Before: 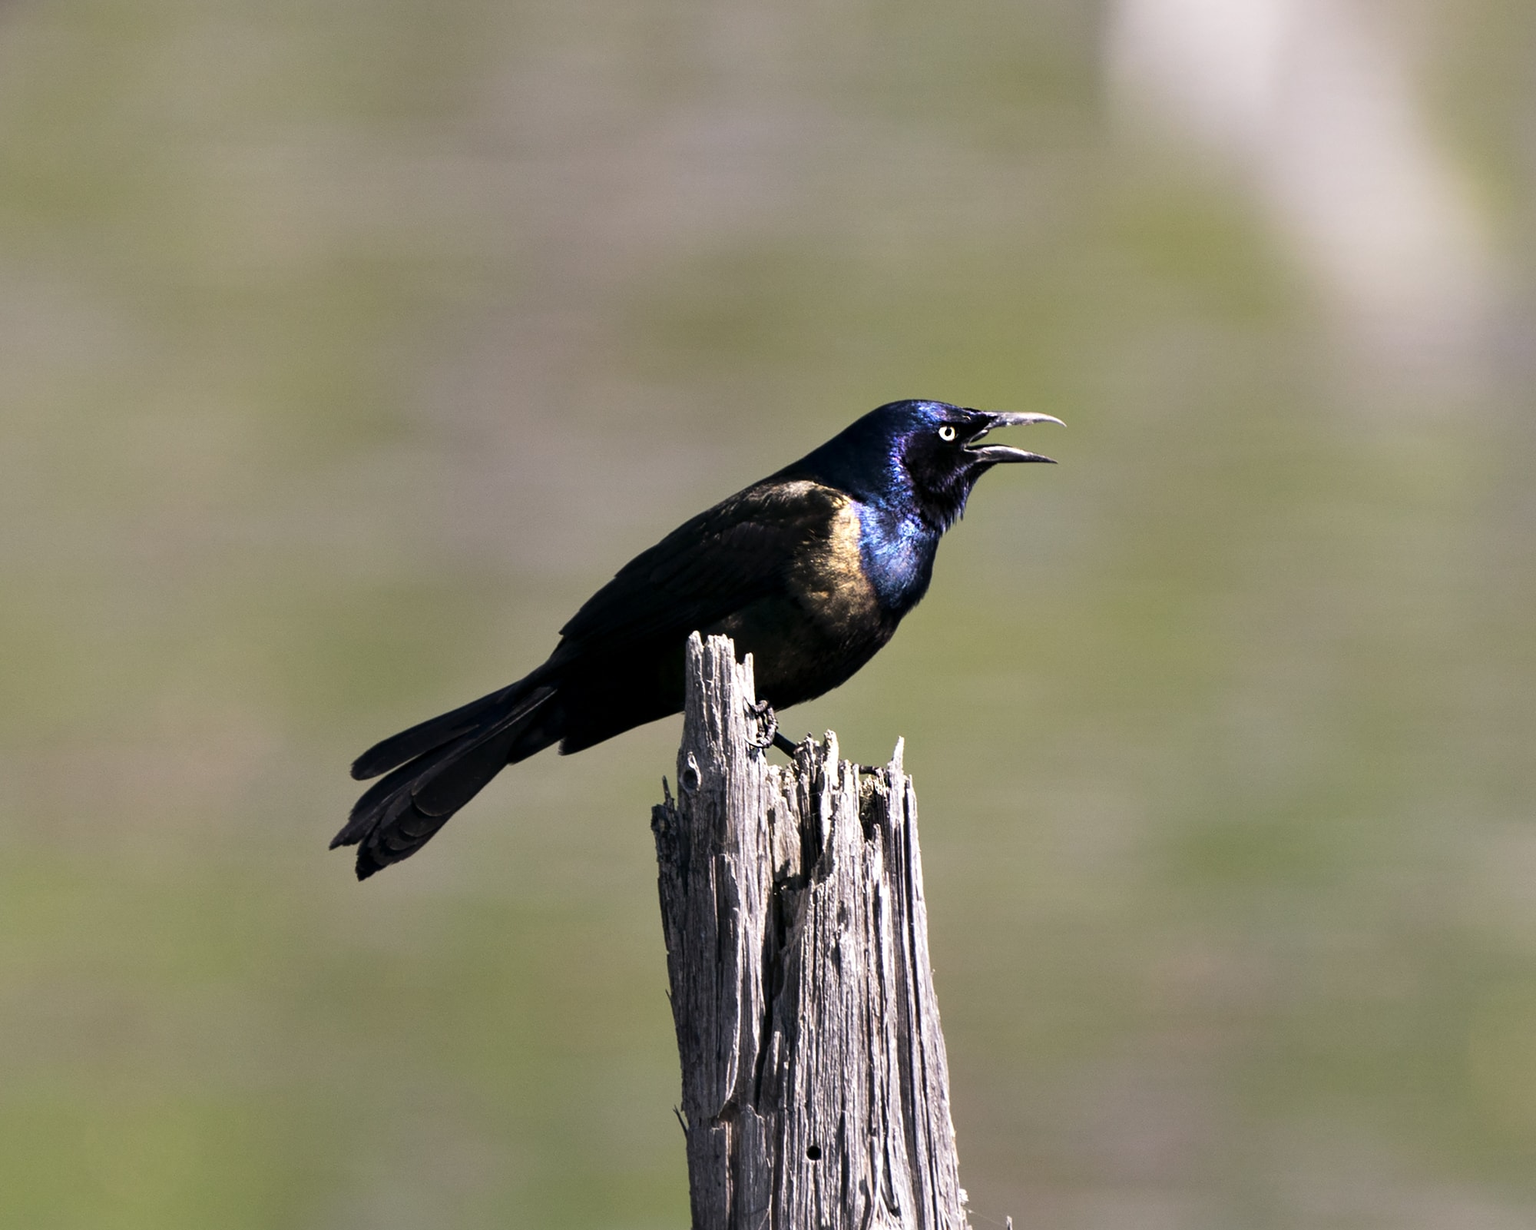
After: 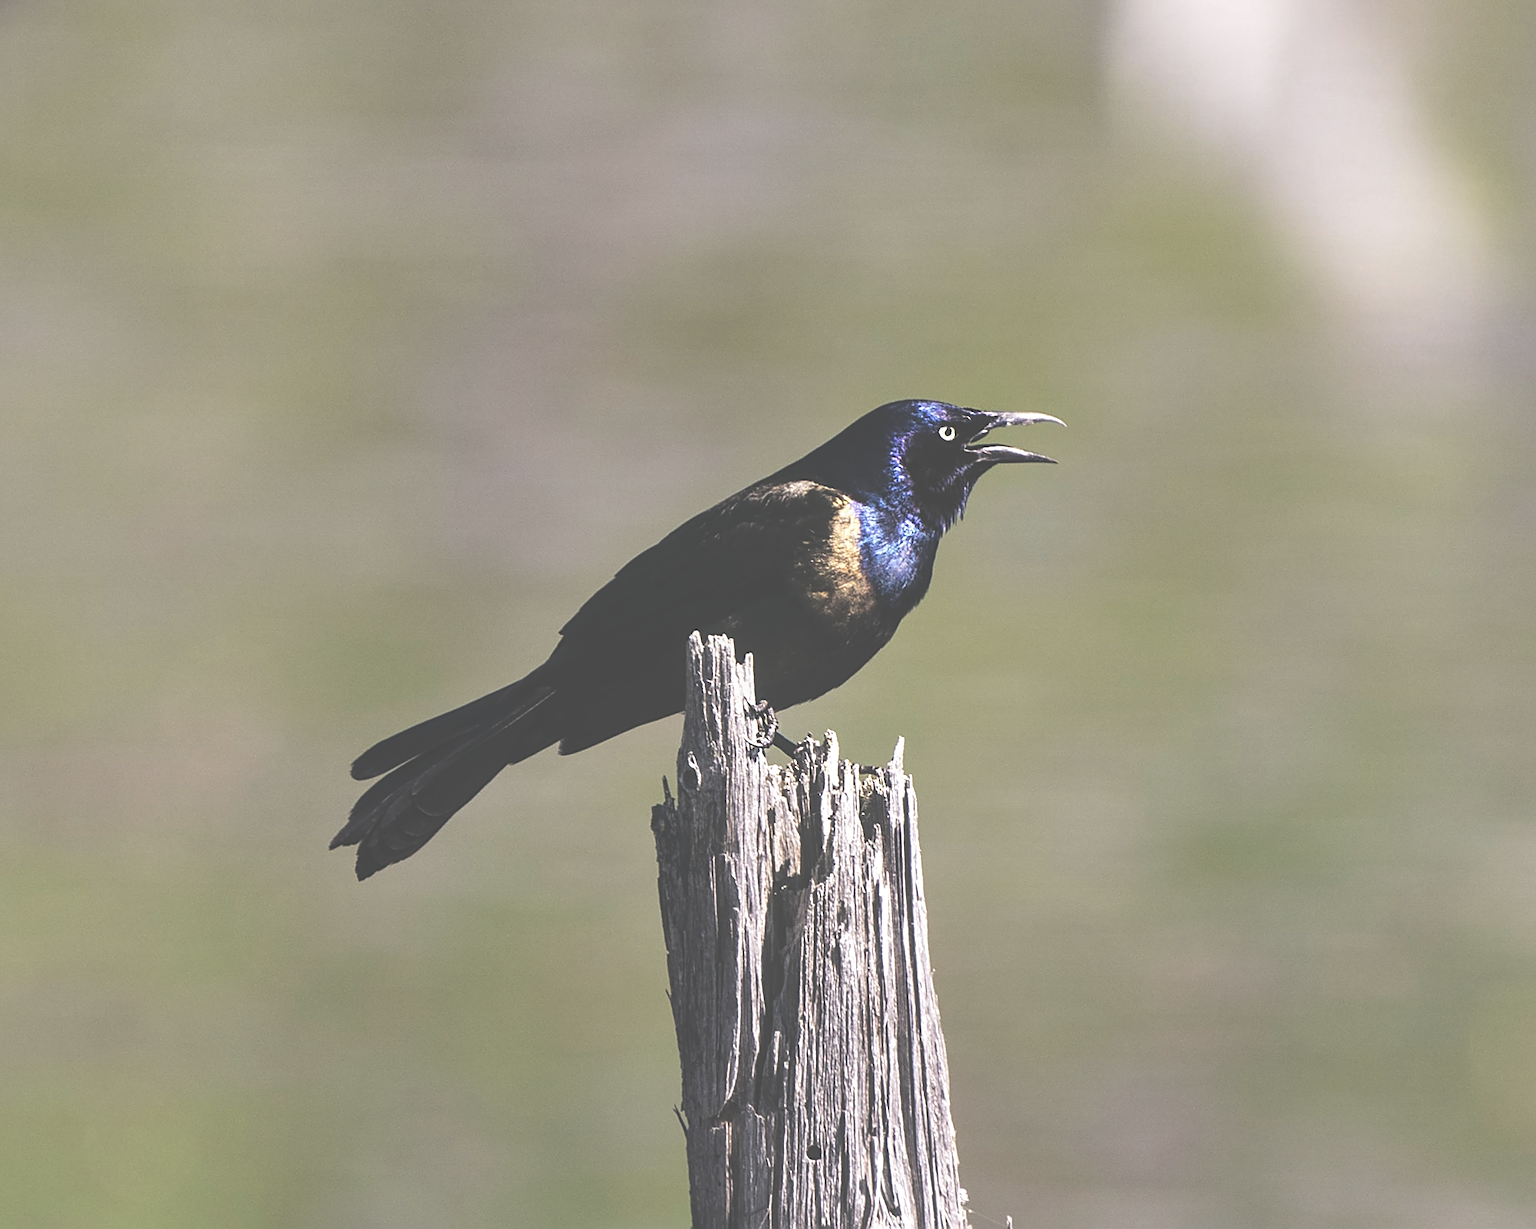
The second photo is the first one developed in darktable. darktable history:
local contrast: on, module defaults
sharpen: on, module defaults
exposure: black level correction -0.086, compensate highlight preservation false
